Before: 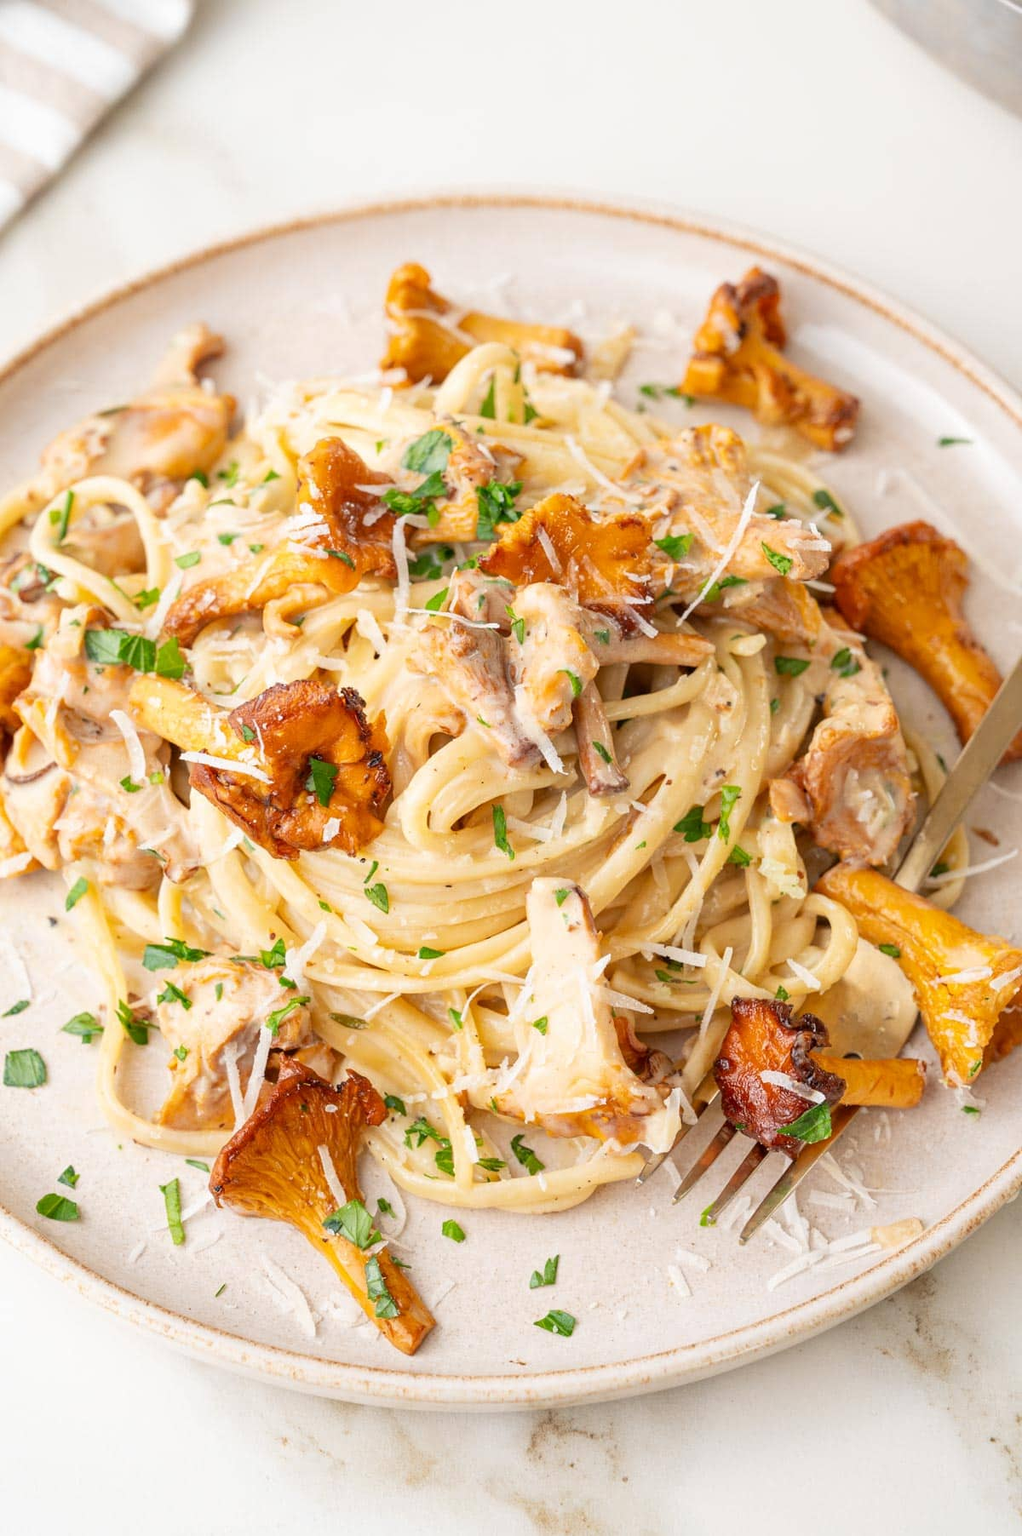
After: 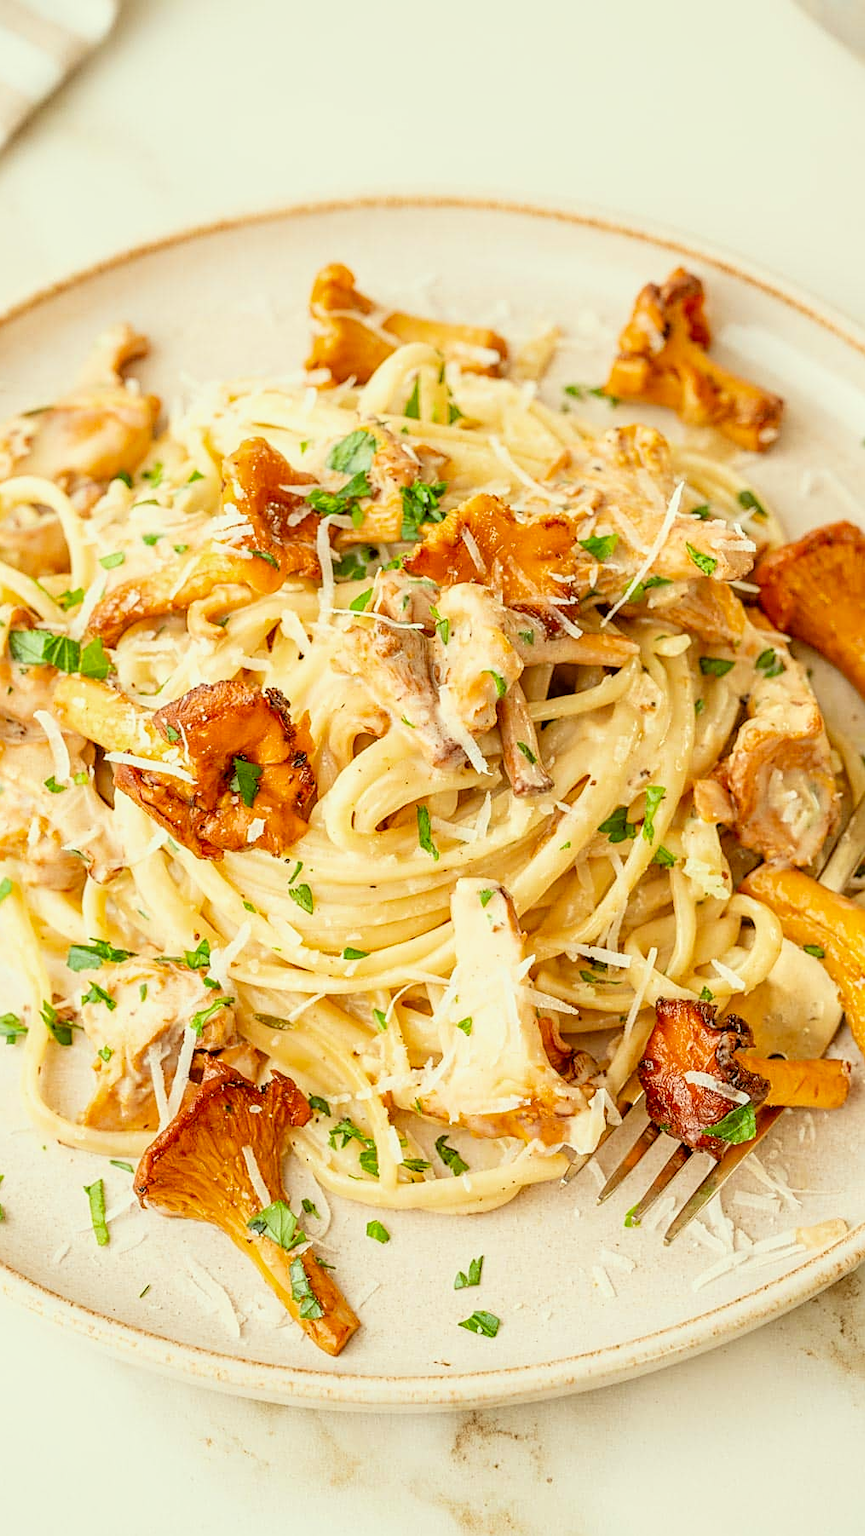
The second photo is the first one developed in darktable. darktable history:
sharpen: on, module defaults
local contrast: on, module defaults
filmic rgb: black relative exposure -5.09 EV, white relative exposure 4 EV, threshold 2.95 EV, hardness 2.9, contrast 1.296, highlights saturation mix -29.75%, color science v6 (2022), enable highlight reconstruction true
crop: left 7.432%, right 7.867%
exposure: black level correction 0, exposure 0.691 EV, compensate highlight preservation false
color correction: highlights a* -5.41, highlights b* 9.8, shadows a* 9.47, shadows b* 24.14
tone equalizer: -8 EV 0.273 EV, -7 EV 0.447 EV, -6 EV 0.416 EV, -5 EV 0.279 EV, -3 EV -0.251 EV, -2 EV -0.393 EV, -1 EV -0.404 EV, +0 EV -0.237 EV, edges refinement/feathering 500, mask exposure compensation -1.57 EV, preserve details no
